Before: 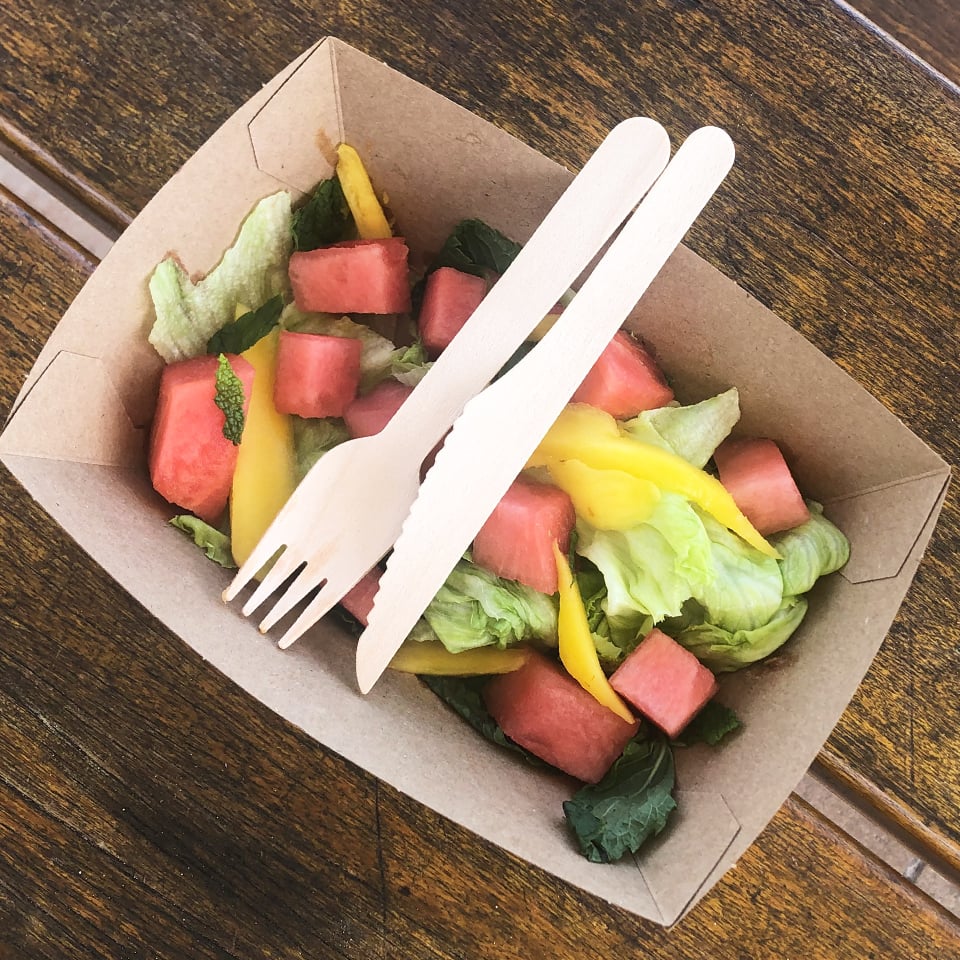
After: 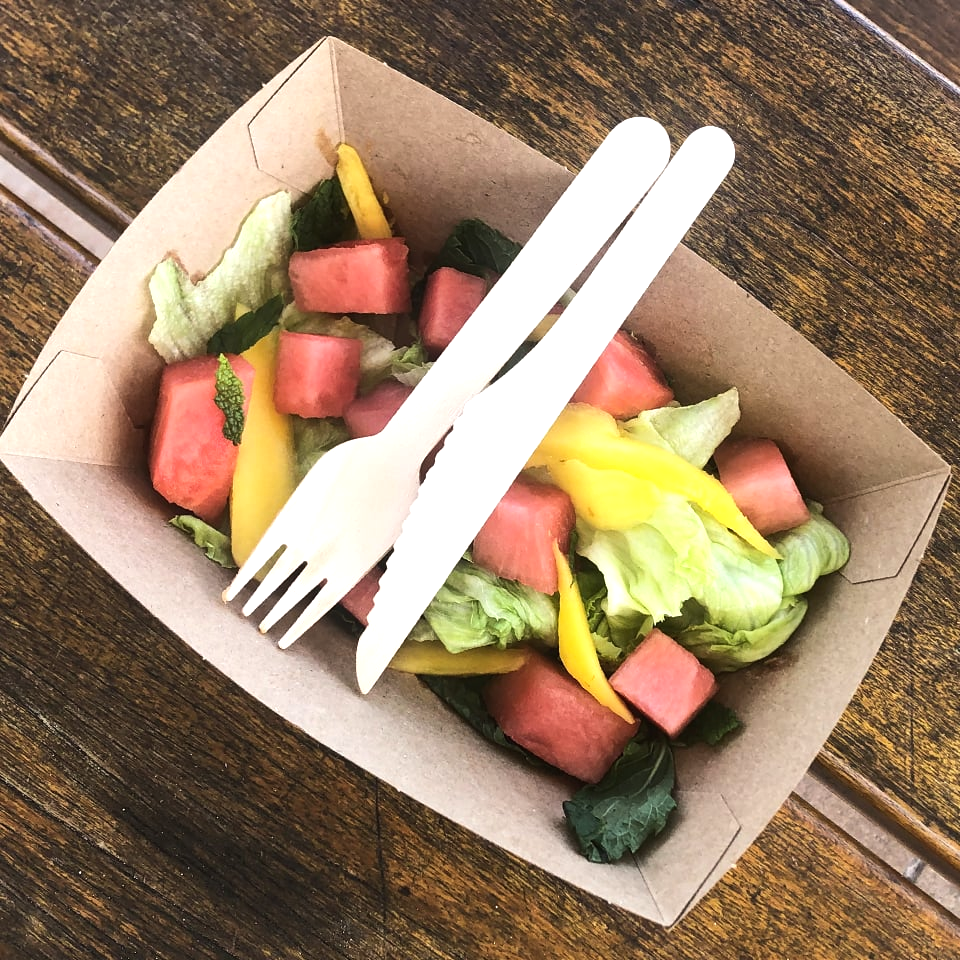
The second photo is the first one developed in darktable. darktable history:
tone equalizer: -8 EV -0.417 EV, -7 EV -0.389 EV, -6 EV -0.333 EV, -5 EV -0.222 EV, -3 EV 0.222 EV, -2 EV 0.333 EV, -1 EV 0.389 EV, +0 EV 0.417 EV, edges refinement/feathering 500, mask exposure compensation -1.57 EV, preserve details no
shadows and highlights: shadows 37.27, highlights -28.18, soften with gaussian
